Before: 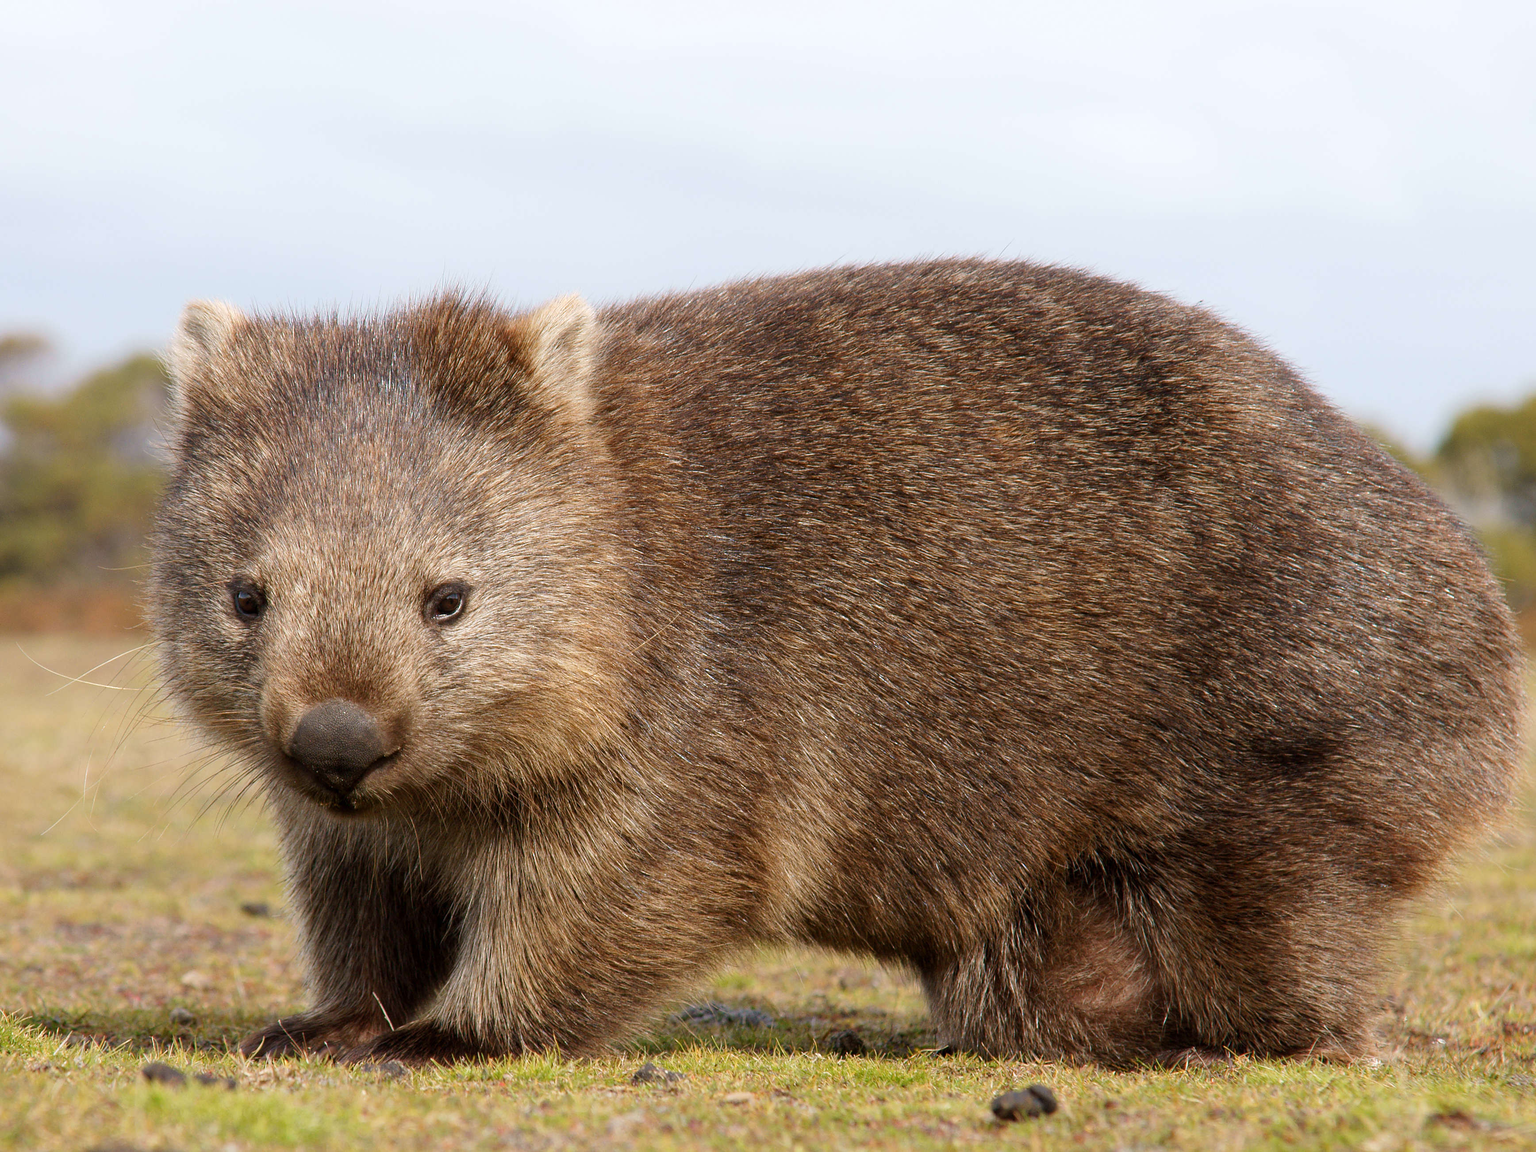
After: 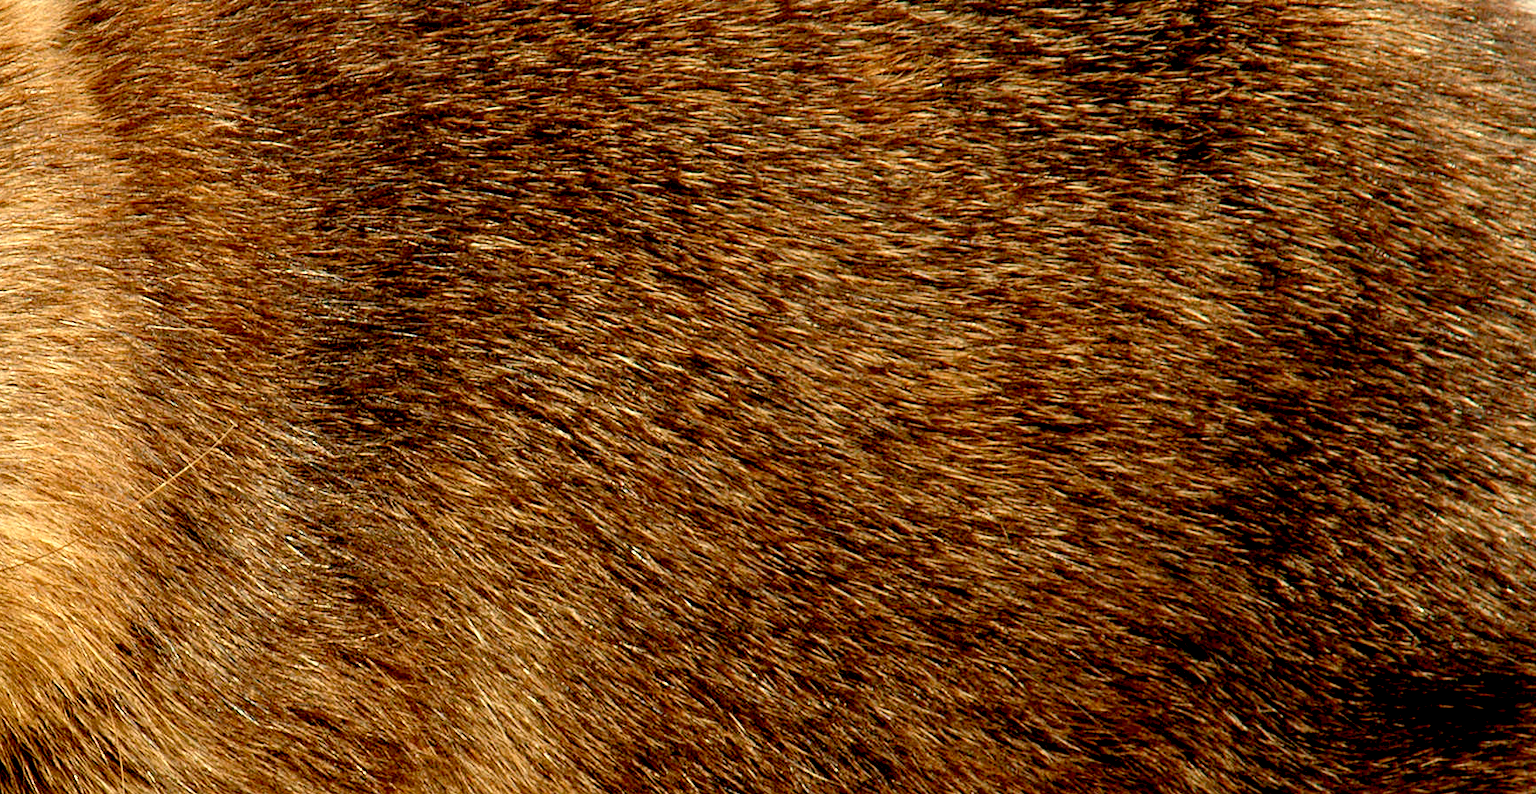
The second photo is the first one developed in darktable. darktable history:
white balance: red 1.08, blue 0.791
crop: left 36.607%, top 34.735%, right 13.146%, bottom 30.611%
exposure: black level correction 0.031, exposure 0.304 EV, compensate highlight preservation false
